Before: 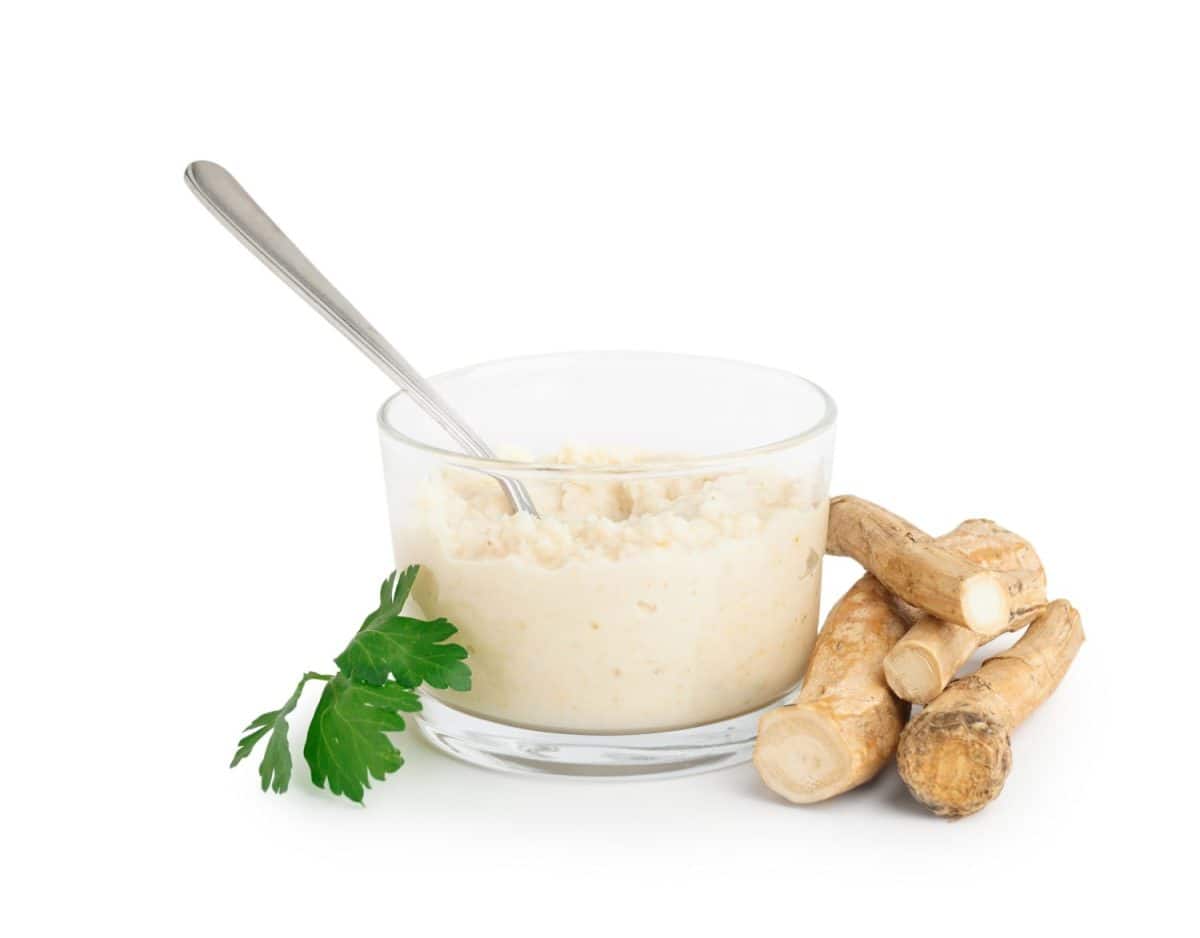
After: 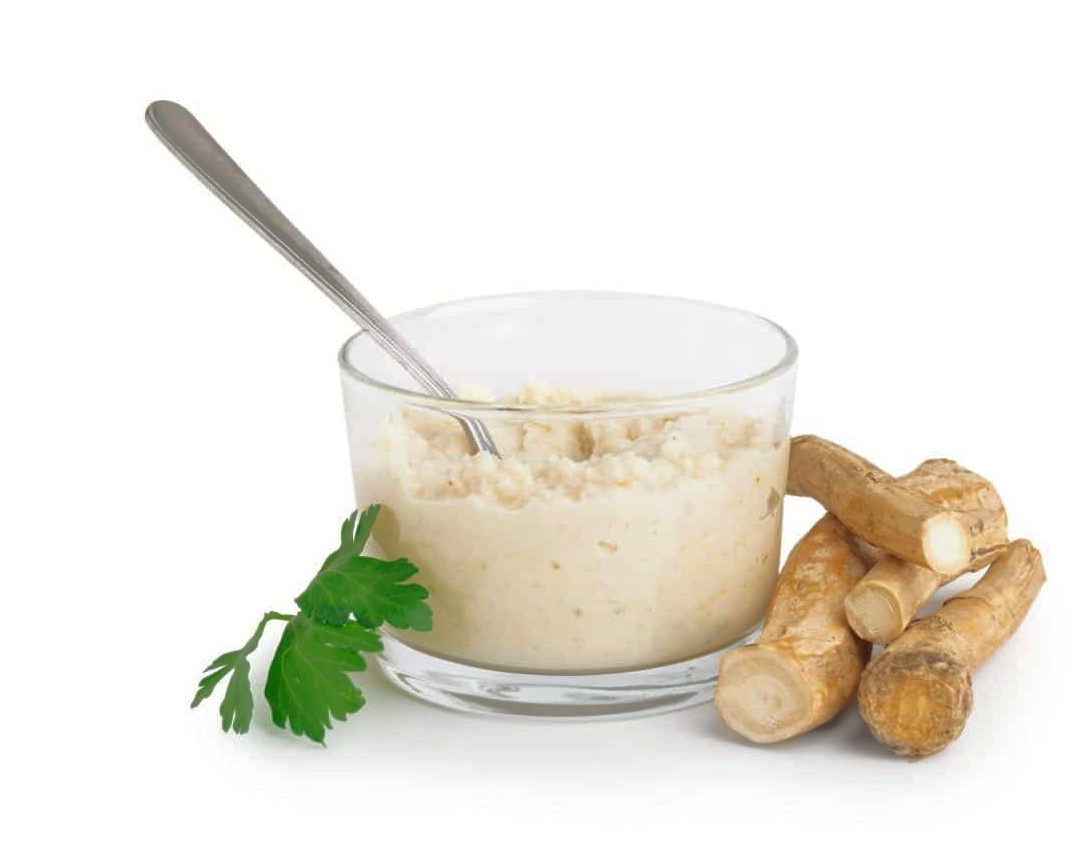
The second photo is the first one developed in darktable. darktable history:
shadows and highlights: on, module defaults
crop: left 3.305%, top 6.436%, right 6.389%, bottom 3.258%
